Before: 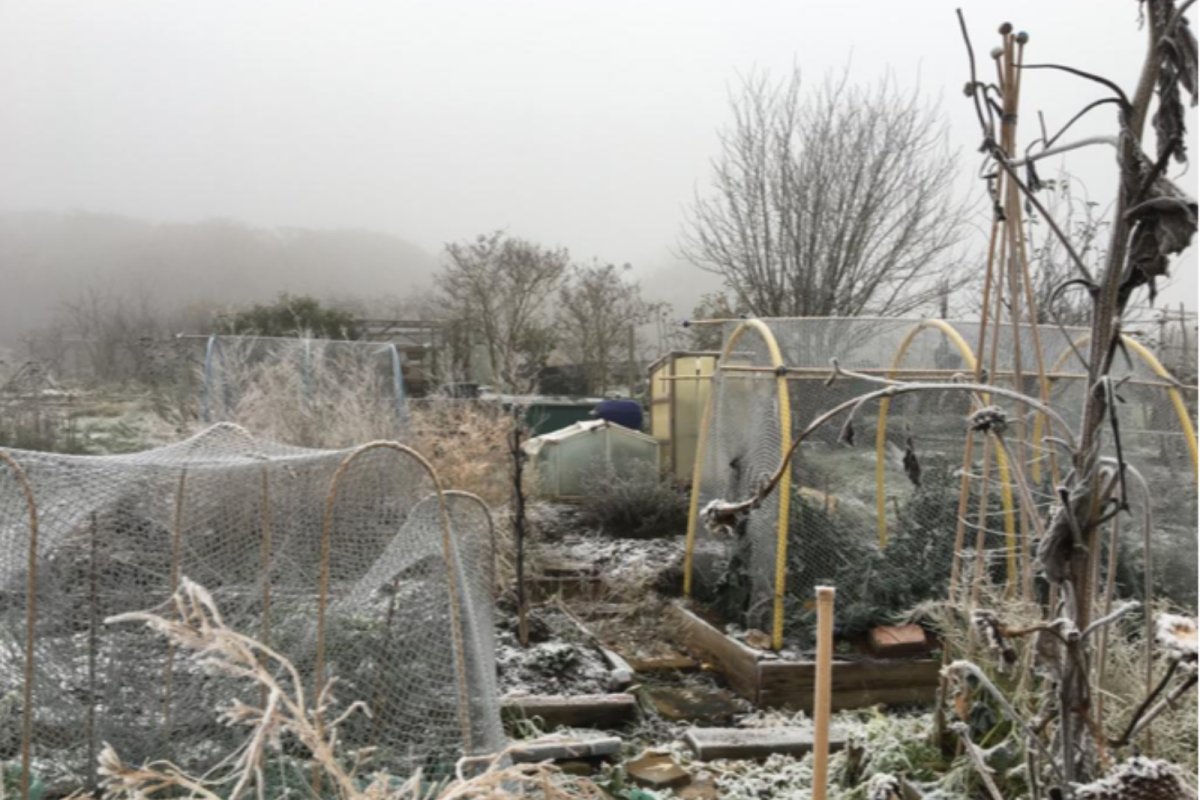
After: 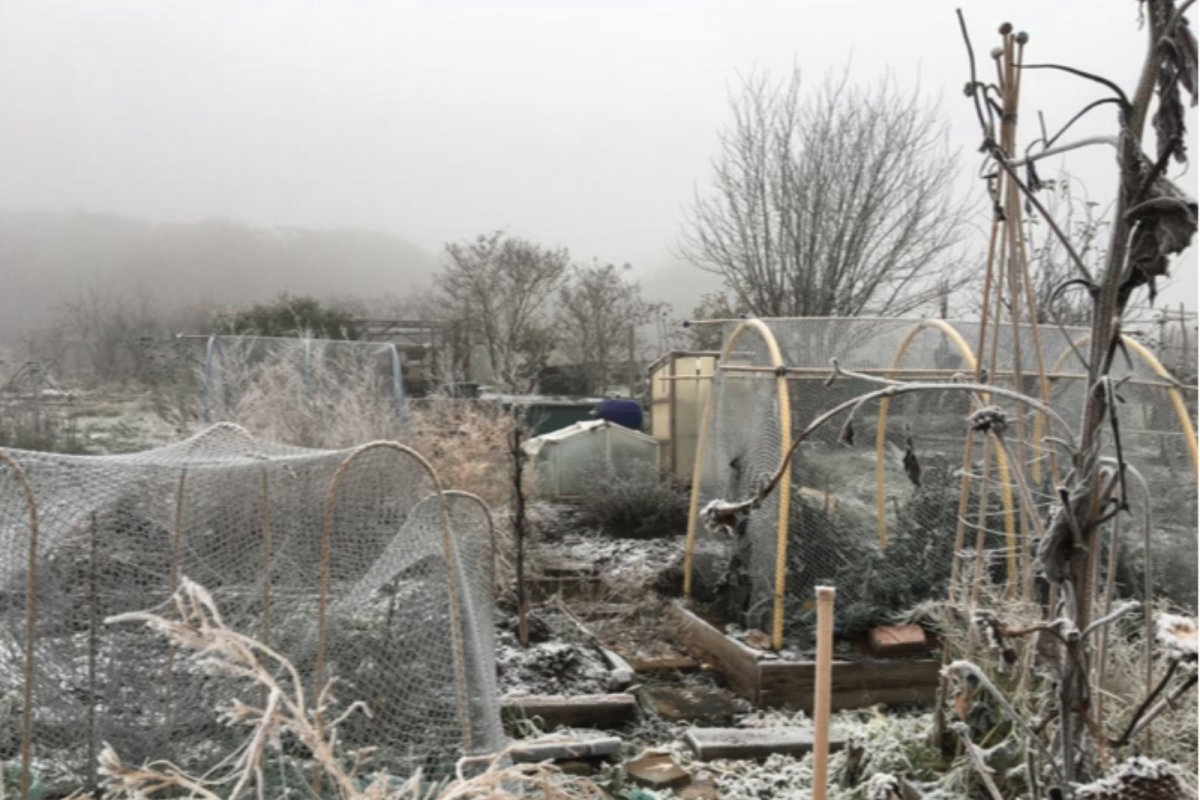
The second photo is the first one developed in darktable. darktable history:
color zones: curves: ch0 [(0, 0.473) (0.001, 0.473) (0.226, 0.548) (0.4, 0.589) (0.525, 0.54) (0.728, 0.403) (0.999, 0.473) (1, 0.473)]; ch1 [(0, 0.619) (0.001, 0.619) (0.234, 0.388) (0.4, 0.372) (0.528, 0.422) (0.732, 0.53) (0.999, 0.619) (1, 0.619)]; ch2 [(0, 0.547) (0.001, 0.547) (0.226, 0.45) (0.4, 0.525) (0.525, 0.585) (0.8, 0.511) (0.999, 0.547) (1, 0.547)]
exposure: compensate exposure bias true, compensate highlight preservation false
